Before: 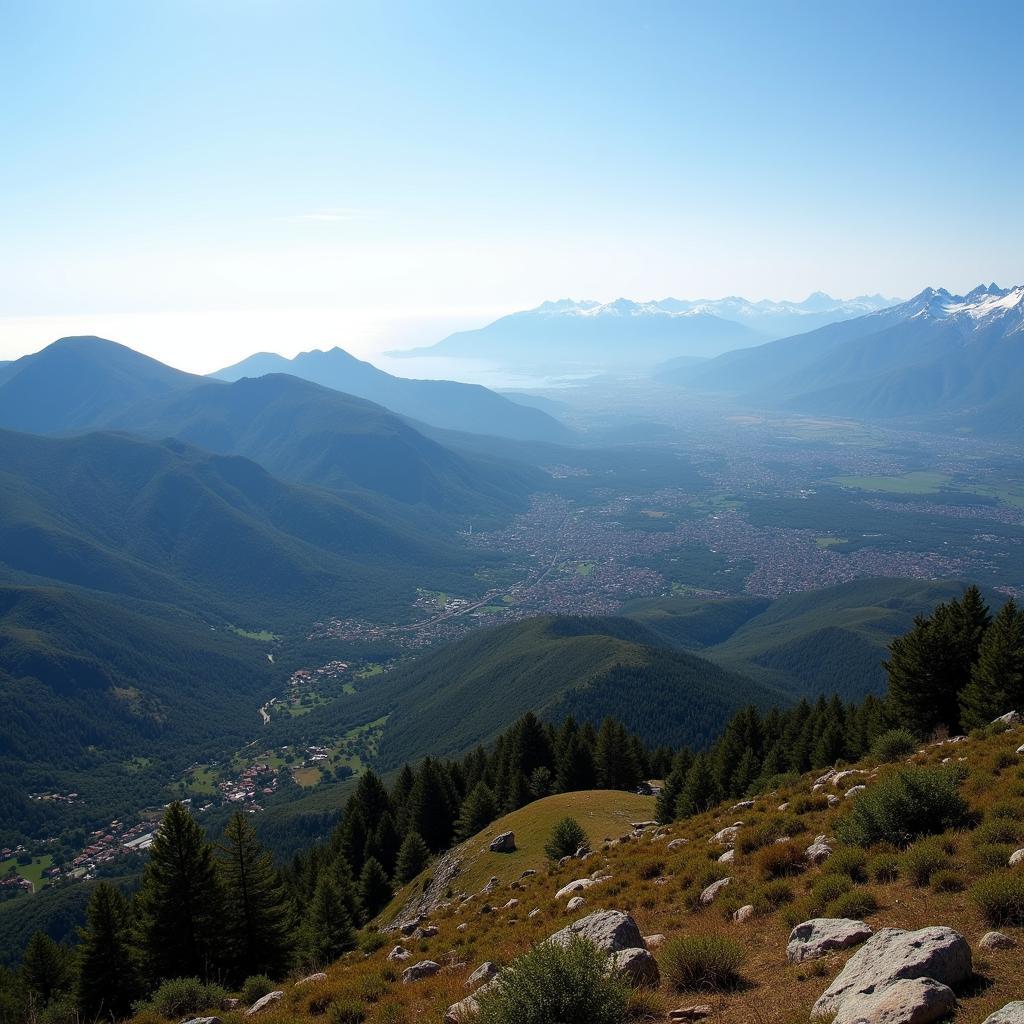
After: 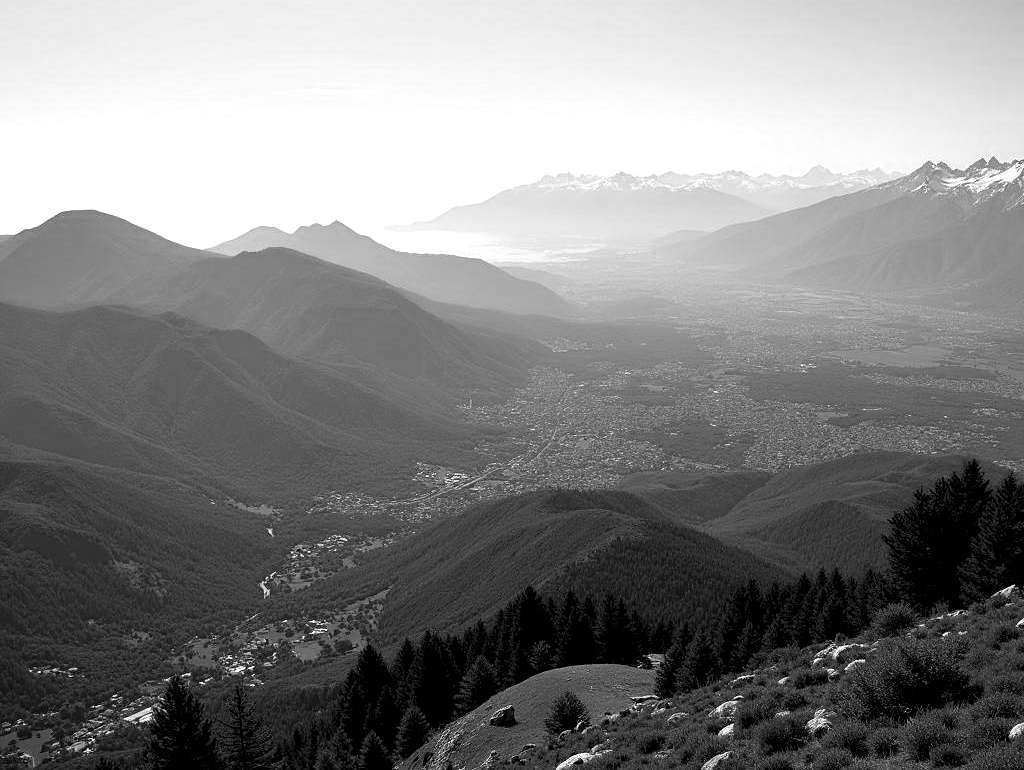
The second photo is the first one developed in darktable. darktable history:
tone equalizer: on, module defaults
contrast equalizer: y [[0.6 ×6], [0.55 ×6], [0 ×6], [0 ×6], [0 ×6]]
color calibration: output gray [0.21, 0.42, 0.37, 0], illuminant as shot in camera, x 0.37, y 0.382, temperature 4319.19 K
crop and rotate: top 12.352%, bottom 12.416%
